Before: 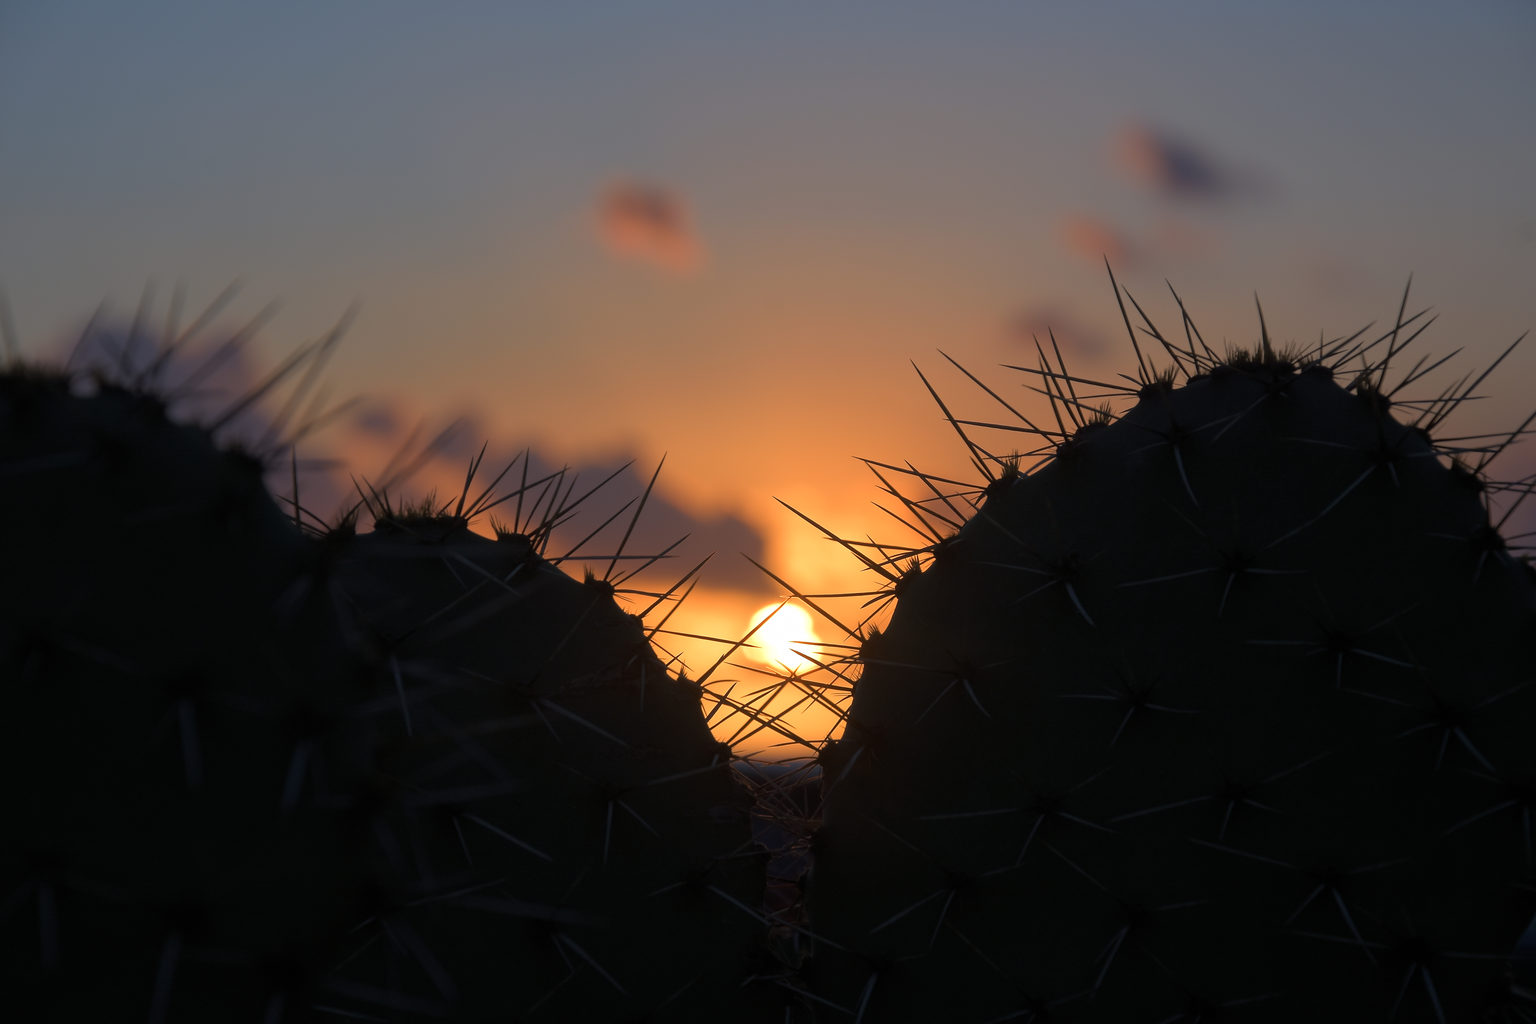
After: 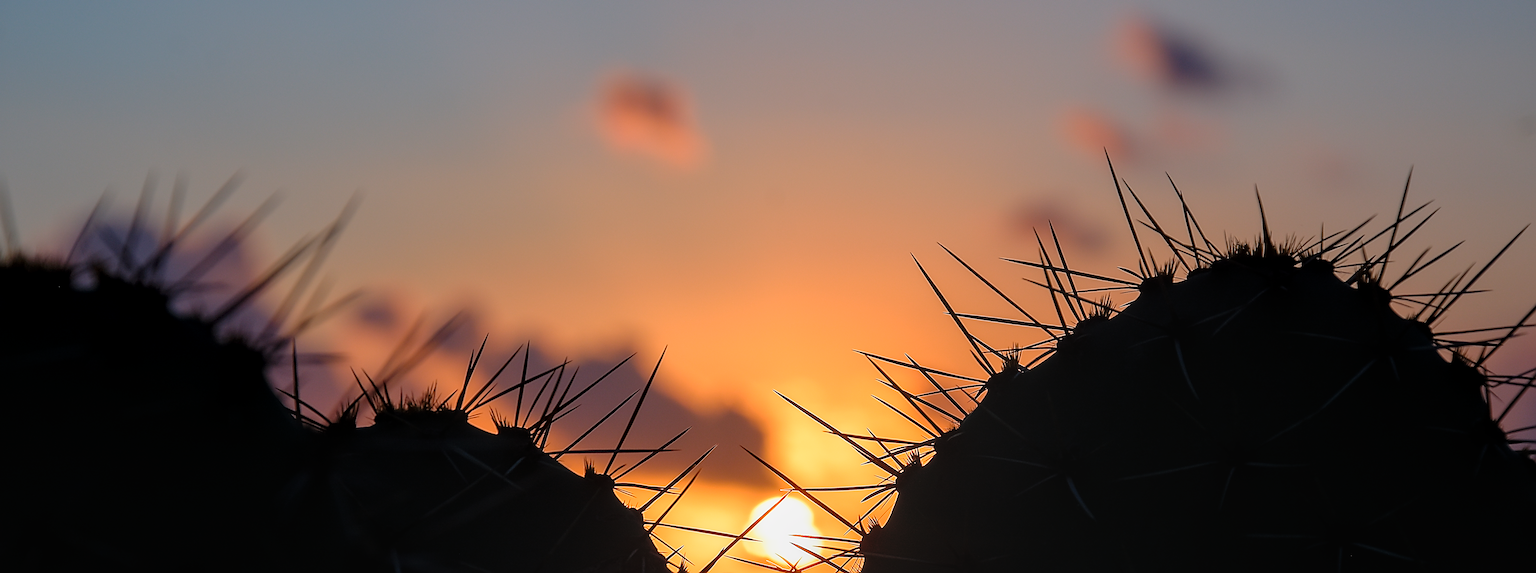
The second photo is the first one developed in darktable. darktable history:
sharpen: radius 3.168, amount 1.748
tone curve: curves: ch0 [(0, 0.013) (0.129, 0.1) (0.327, 0.382) (0.489, 0.573) (0.66, 0.748) (0.858, 0.926) (1, 0.977)]; ch1 [(0, 0) (0.353, 0.344) (0.45, 0.46) (0.498, 0.498) (0.521, 0.512) (0.563, 0.559) (0.592, 0.578) (0.647, 0.657) (1, 1)]; ch2 [(0, 0) (0.333, 0.346) (0.375, 0.375) (0.424, 0.43) (0.476, 0.492) (0.502, 0.502) (0.524, 0.531) (0.579, 0.61) (0.612, 0.644) (0.66, 0.715) (1, 1)], preserve colors none
crop and rotate: top 10.445%, bottom 33.53%
local contrast: detail 130%
